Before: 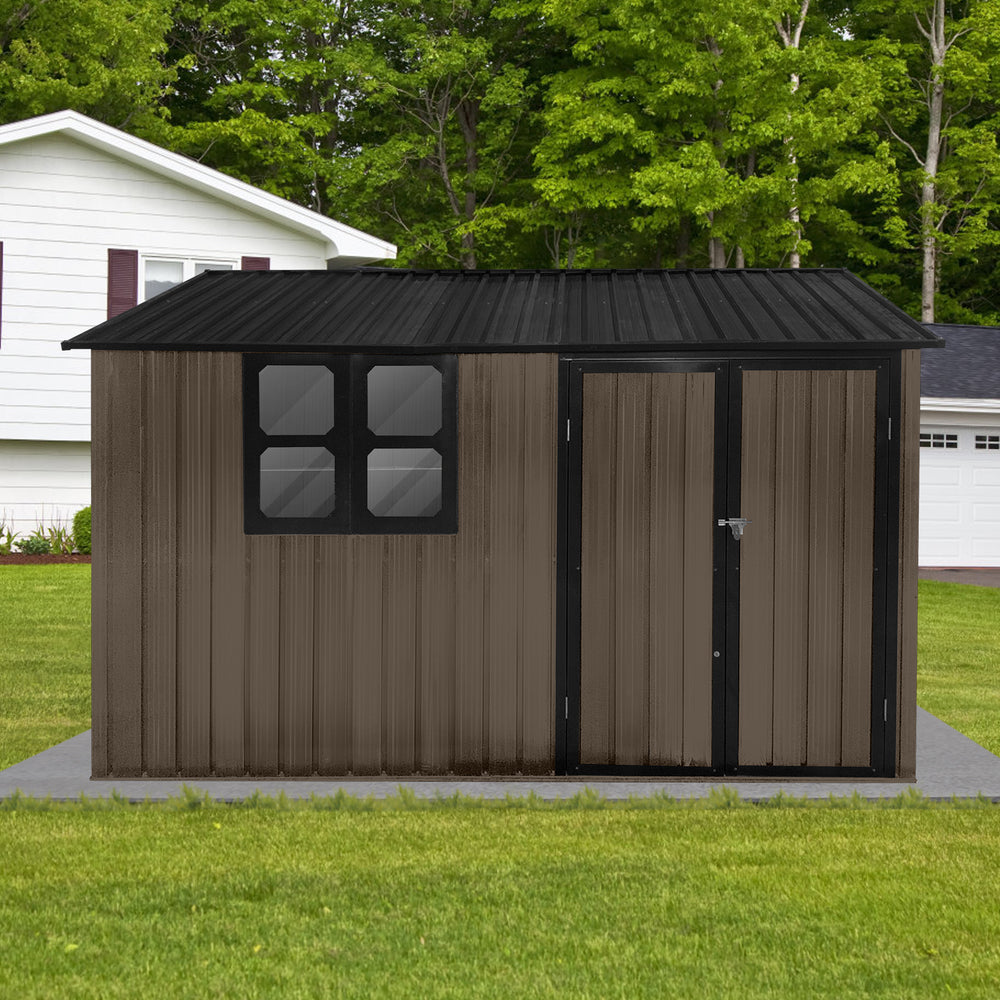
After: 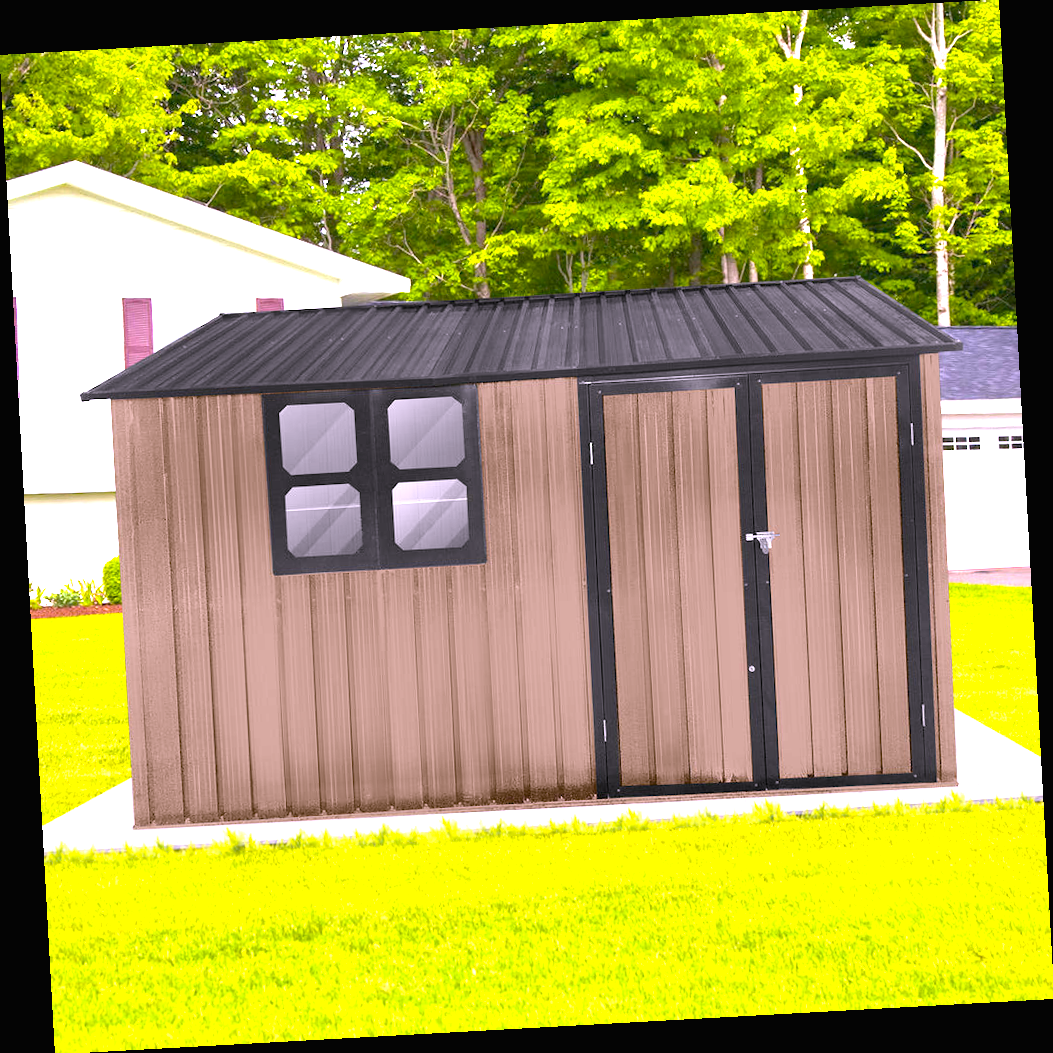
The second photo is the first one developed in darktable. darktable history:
color balance rgb: perceptual saturation grading › global saturation 30%, global vibrance 20%
white balance: red 1.066, blue 1.119
exposure: black level correction 0, exposure 2.138 EV, compensate exposure bias true, compensate highlight preservation false
rotate and perspective: rotation -3.18°, automatic cropping off
